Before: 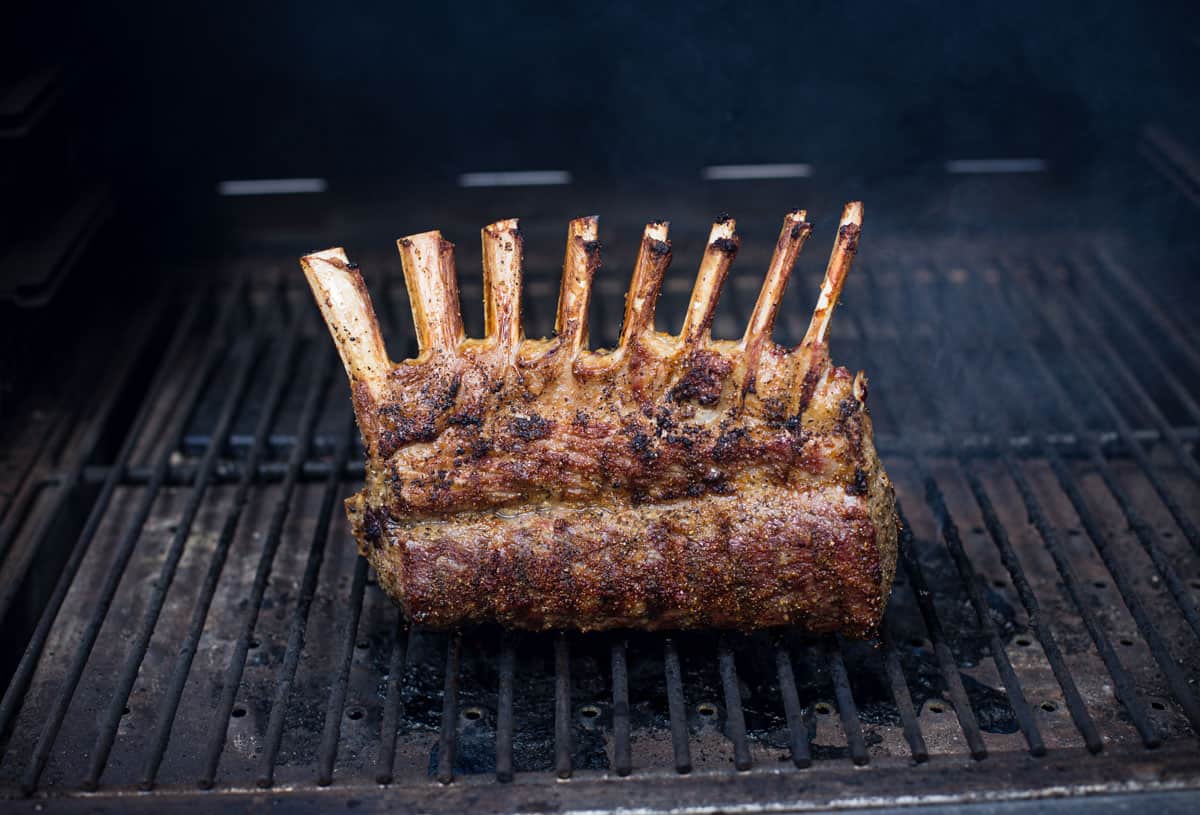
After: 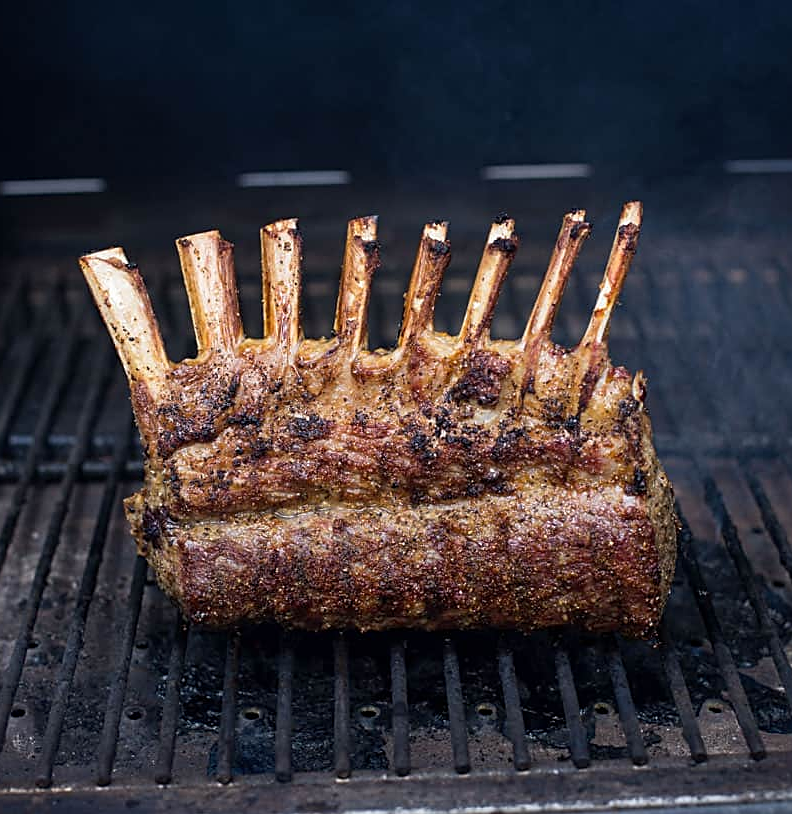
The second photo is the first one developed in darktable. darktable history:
sharpen: on, module defaults
crop and rotate: left 18.442%, right 15.508%
